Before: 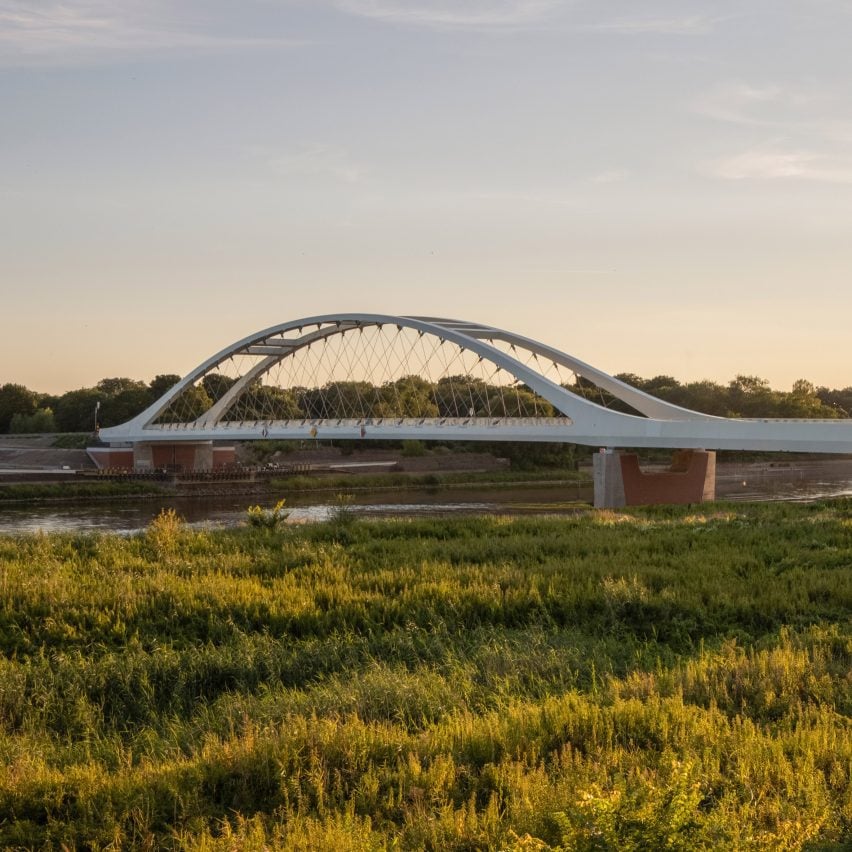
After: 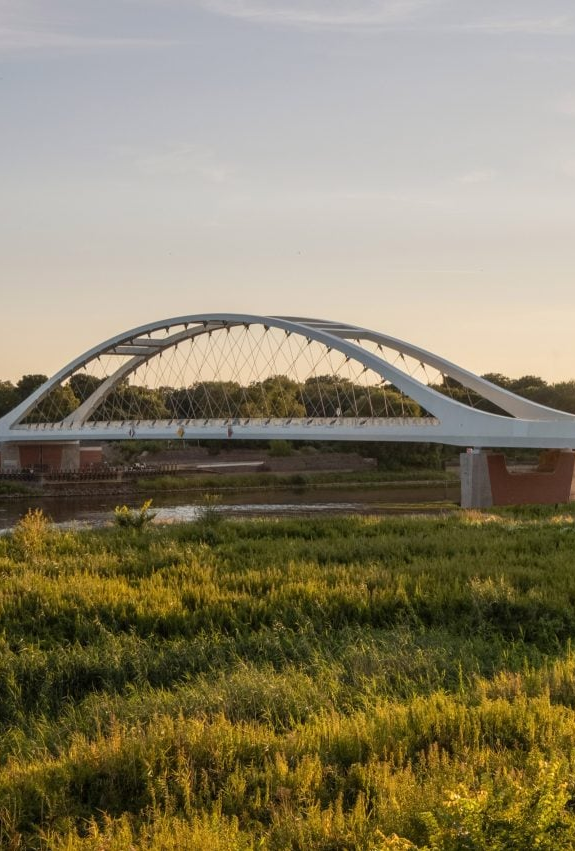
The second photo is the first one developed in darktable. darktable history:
crop and rotate: left 15.668%, right 16.766%
